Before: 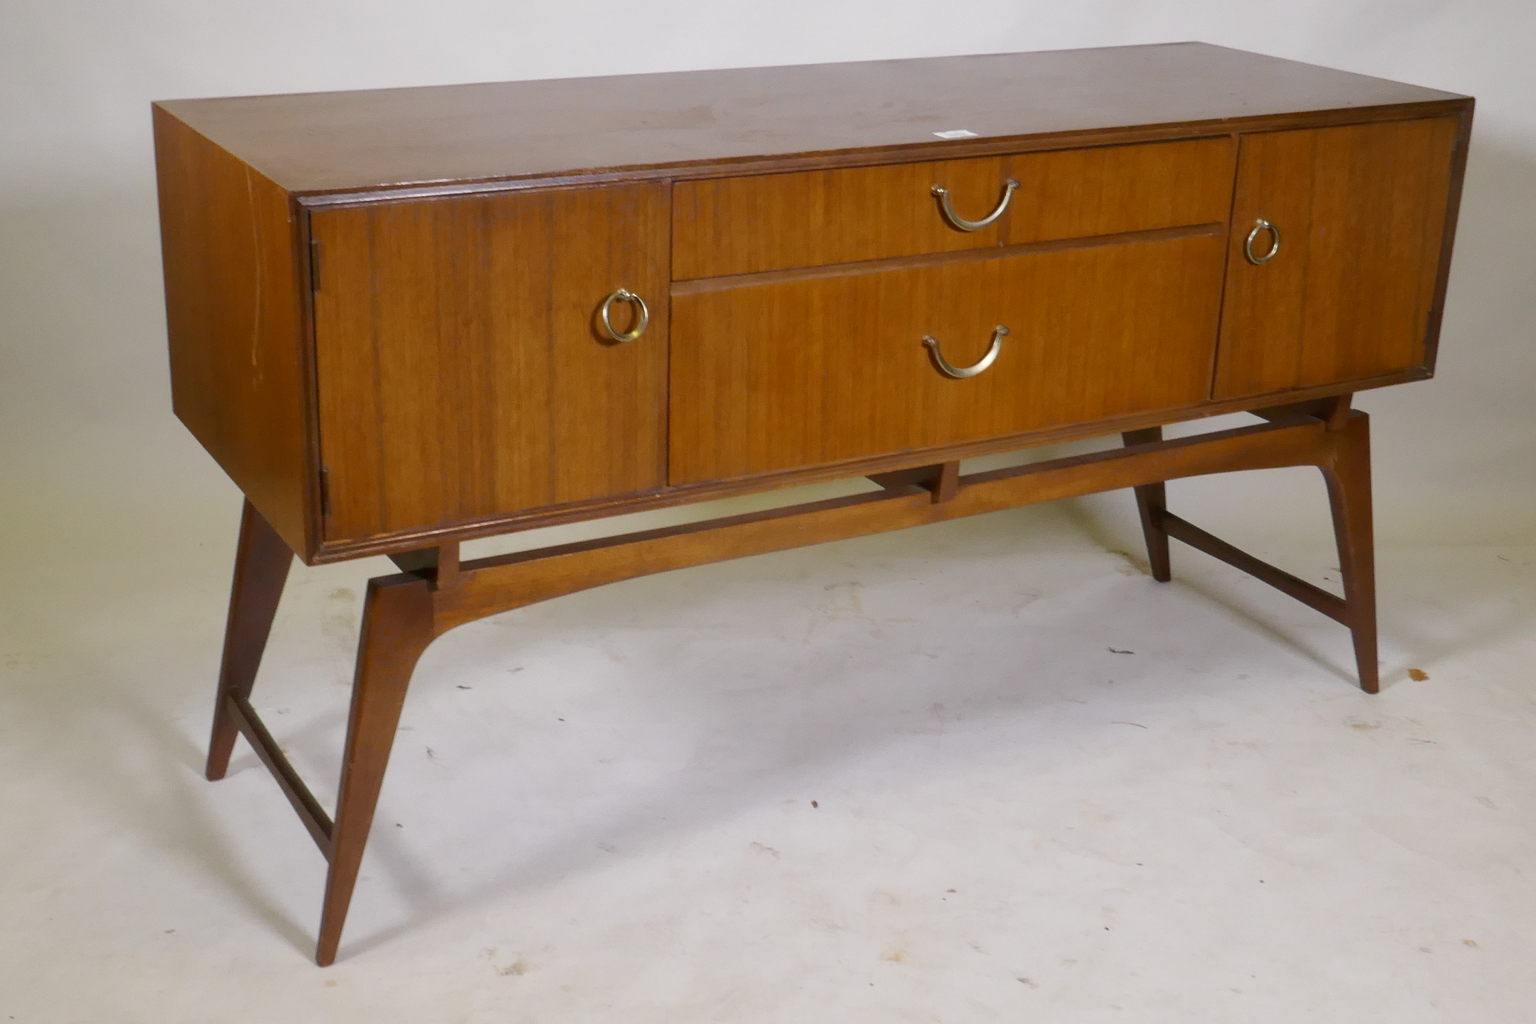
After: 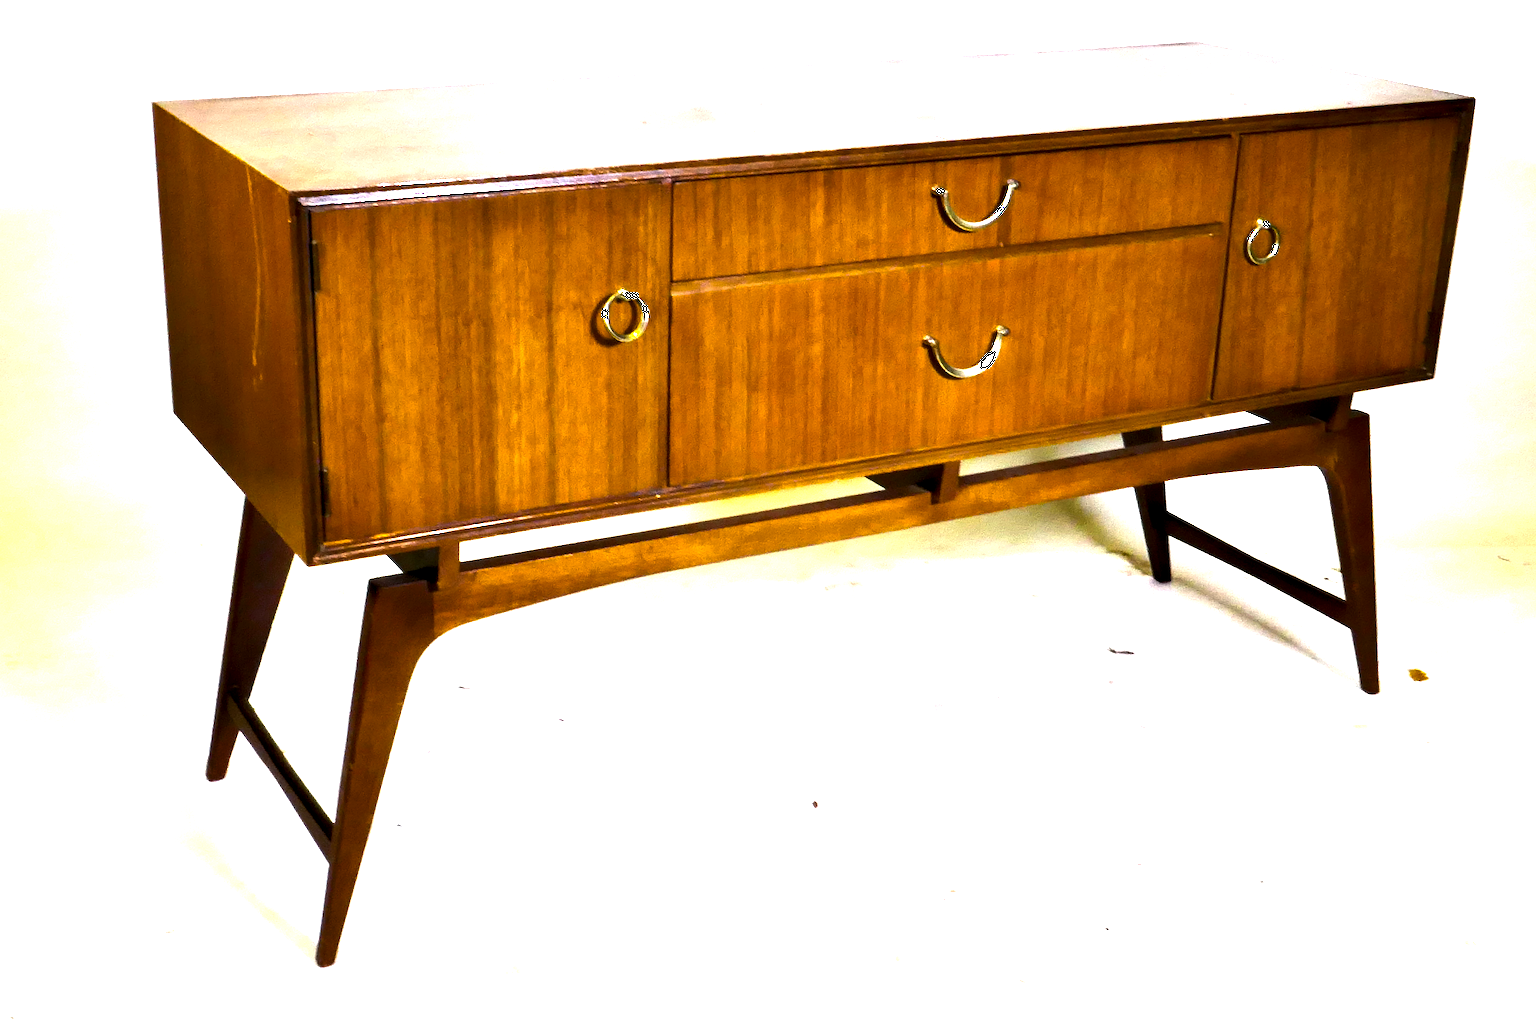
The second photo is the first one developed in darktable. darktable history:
color balance rgb: linear chroma grading › global chroma 15.553%, perceptual saturation grading › global saturation 19.436%, perceptual brilliance grading › global brilliance 29.497%, perceptual brilliance grading › highlights 50.061%, perceptual brilliance grading › mid-tones 49.125%, perceptual brilliance grading › shadows -21.435%, contrast 4.013%
contrast equalizer: octaves 7, y [[0.6 ×6], [0.55 ×6], [0 ×6], [0 ×6], [0 ×6]]
